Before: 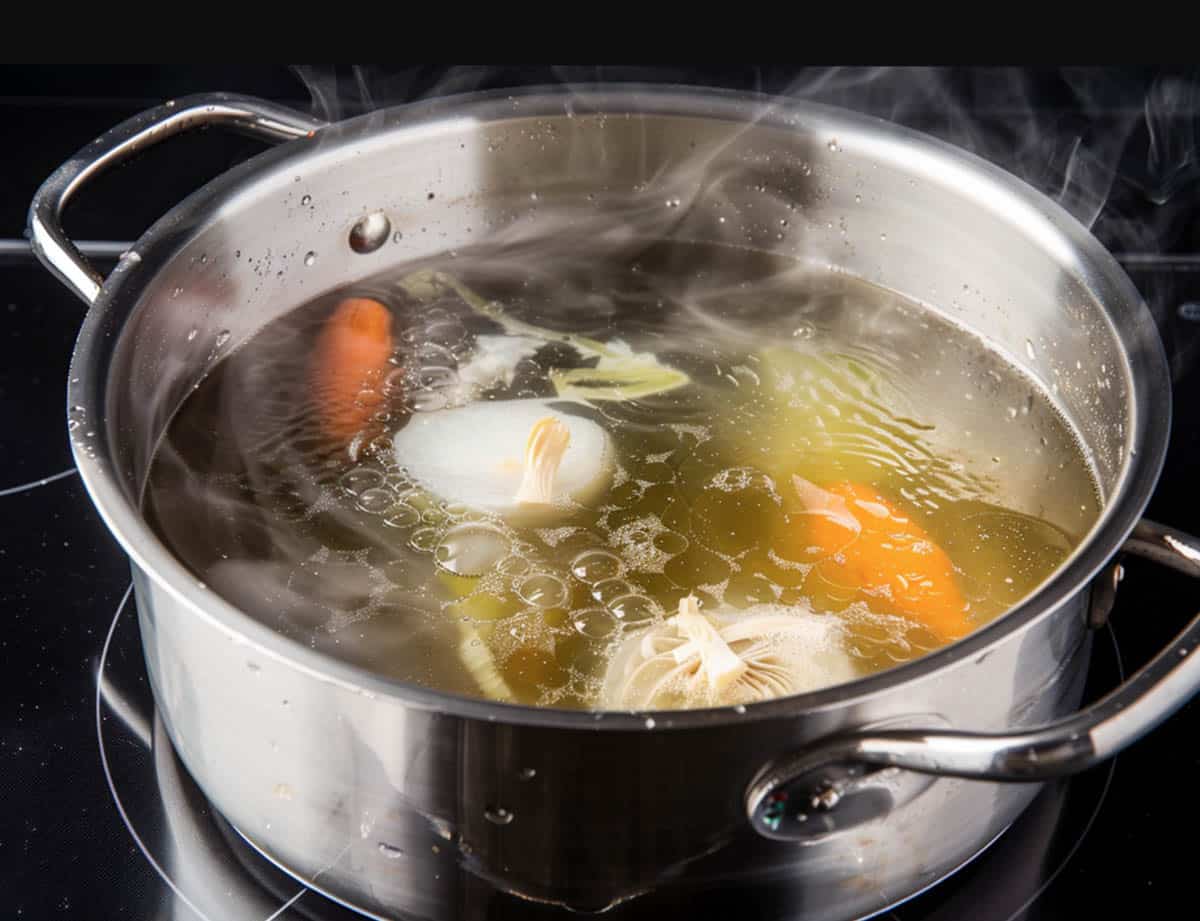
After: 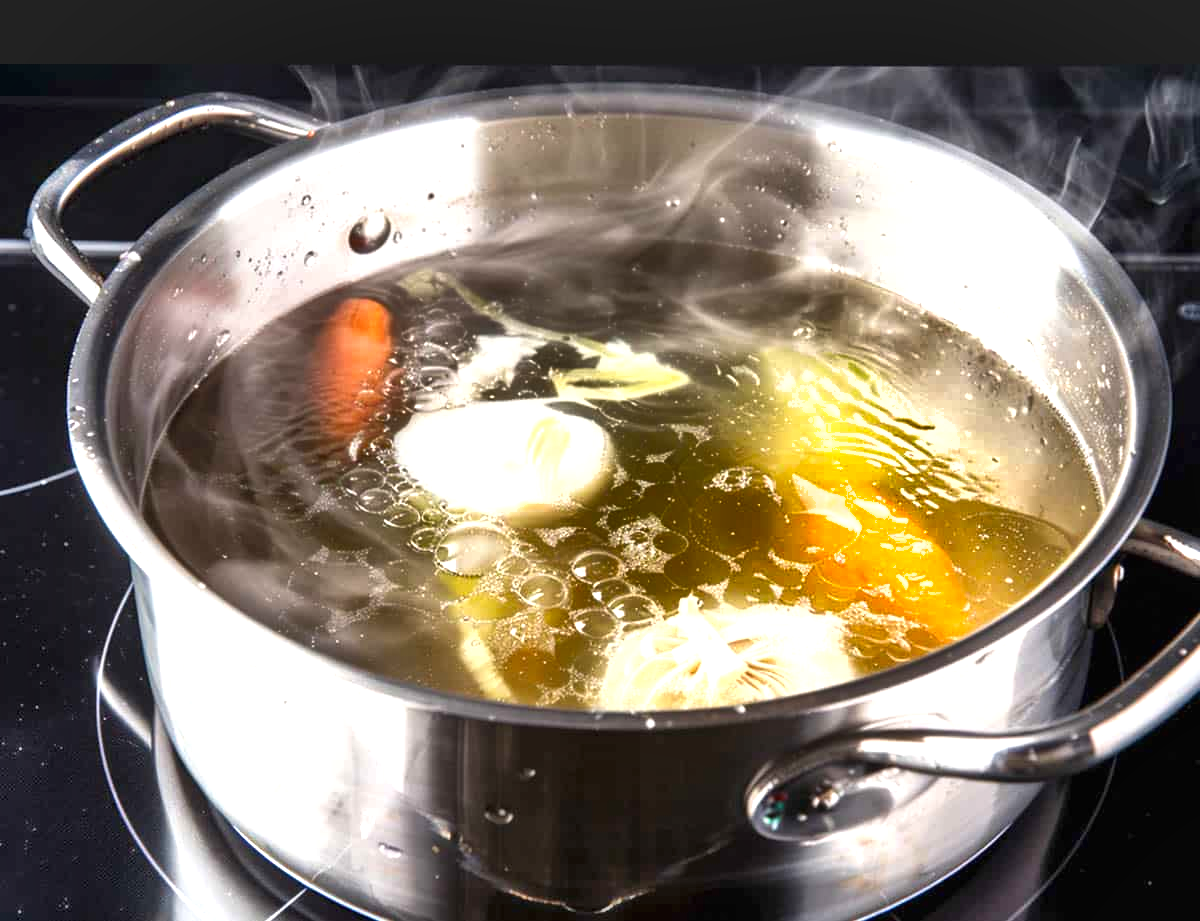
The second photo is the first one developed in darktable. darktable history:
shadows and highlights: white point adjustment -3.6, highlights -63.52, soften with gaussian
exposure: black level correction 0, exposure 1.104 EV, compensate highlight preservation false
